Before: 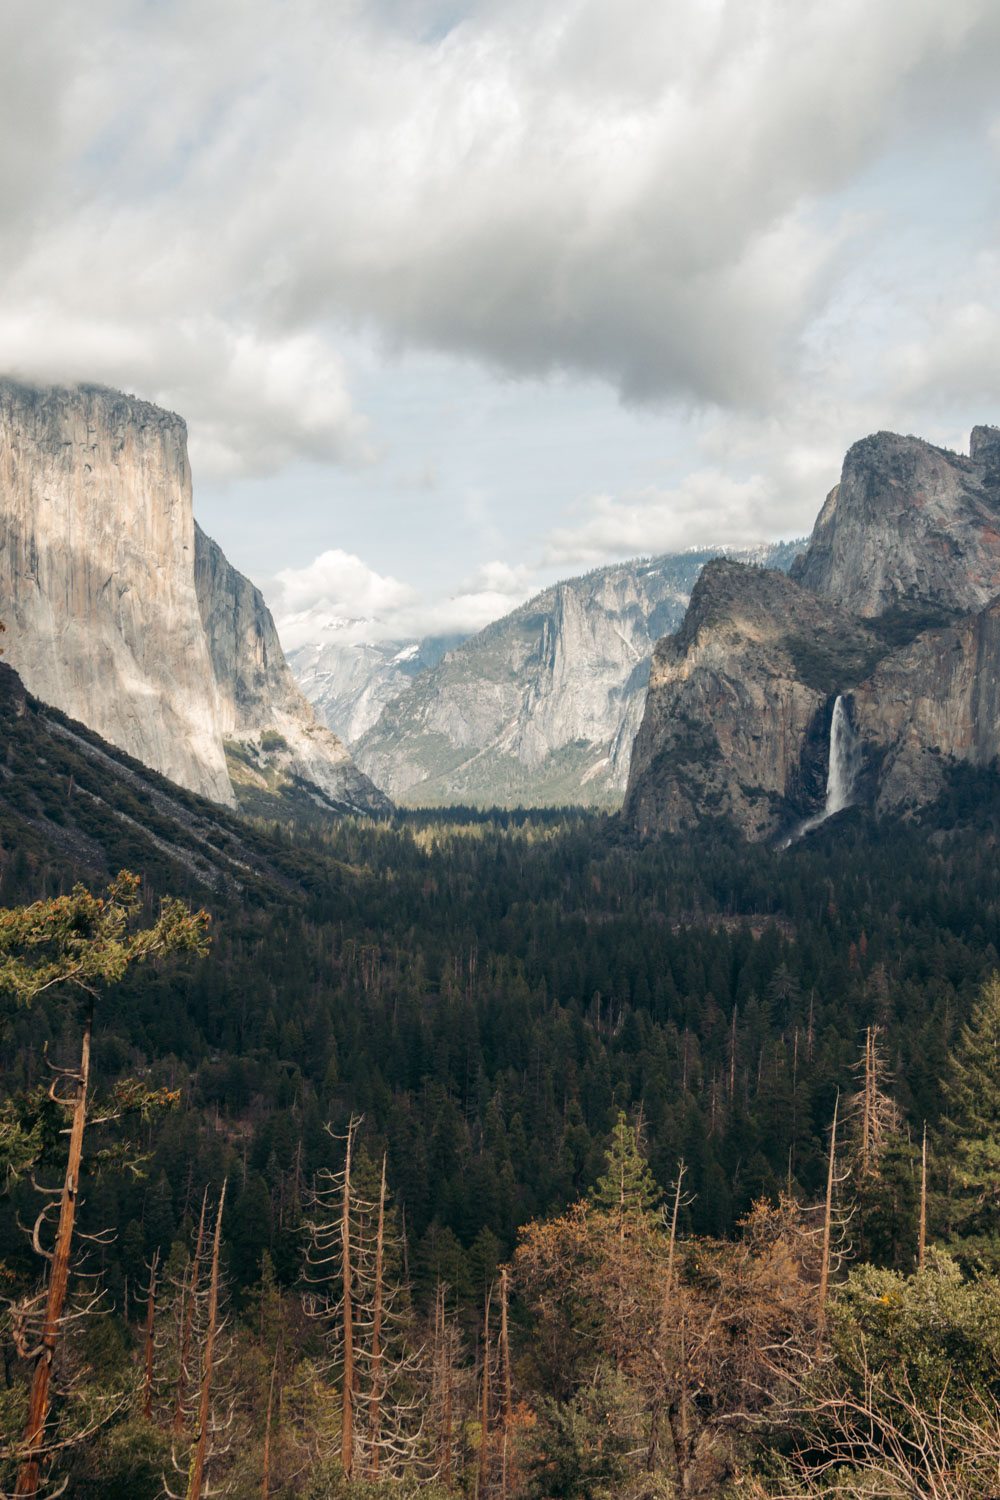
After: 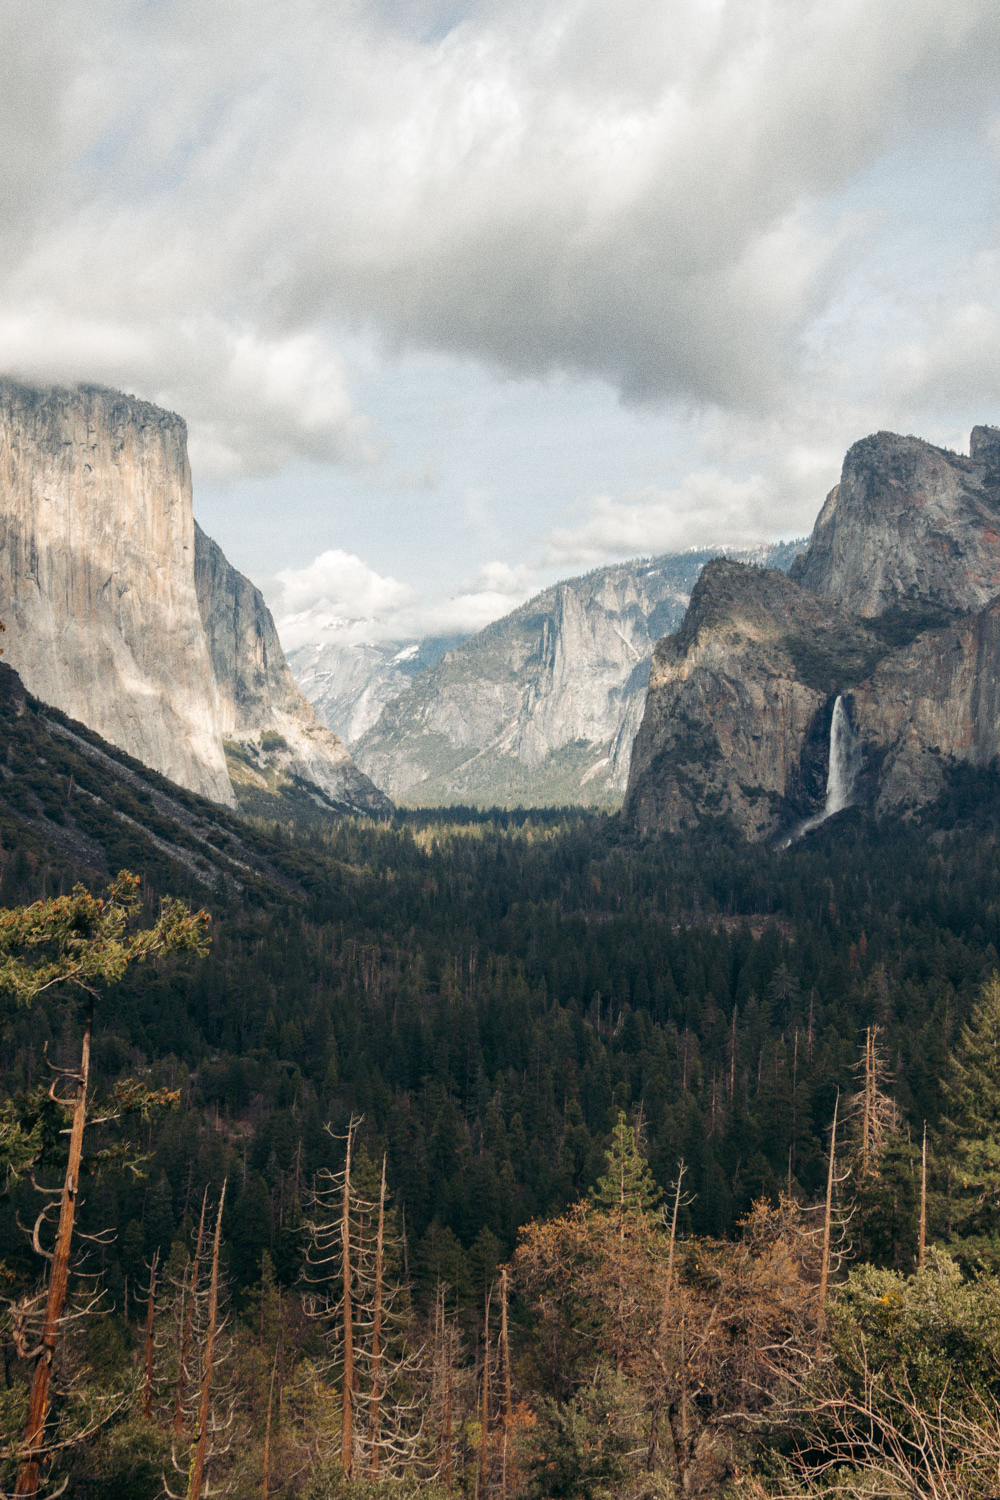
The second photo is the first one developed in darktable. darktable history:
grain: coarseness 0.09 ISO
tone equalizer: on, module defaults
